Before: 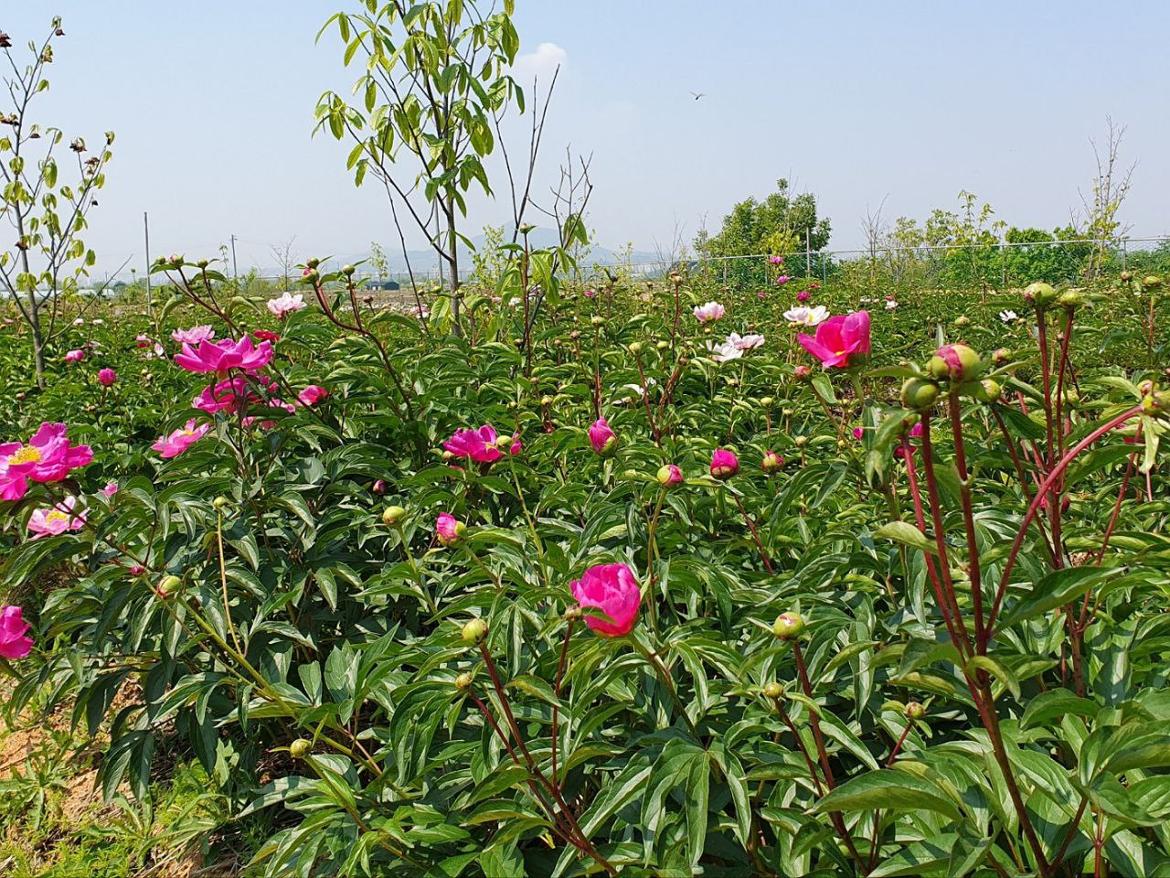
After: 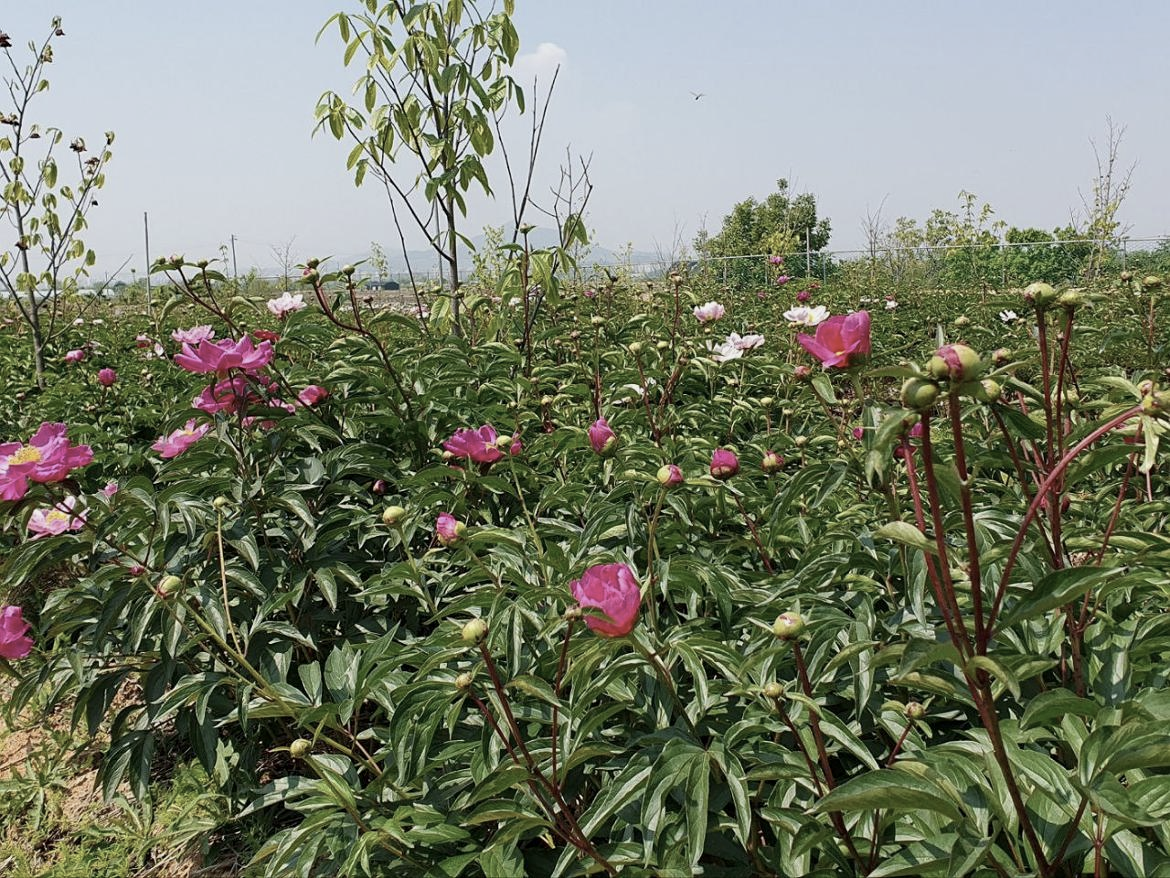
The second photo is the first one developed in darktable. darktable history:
exposure: black level correction 0.001, exposure -0.2 EV, compensate highlight preservation false
contrast brightness saturation: contrast 0.1, saturation -0.36
